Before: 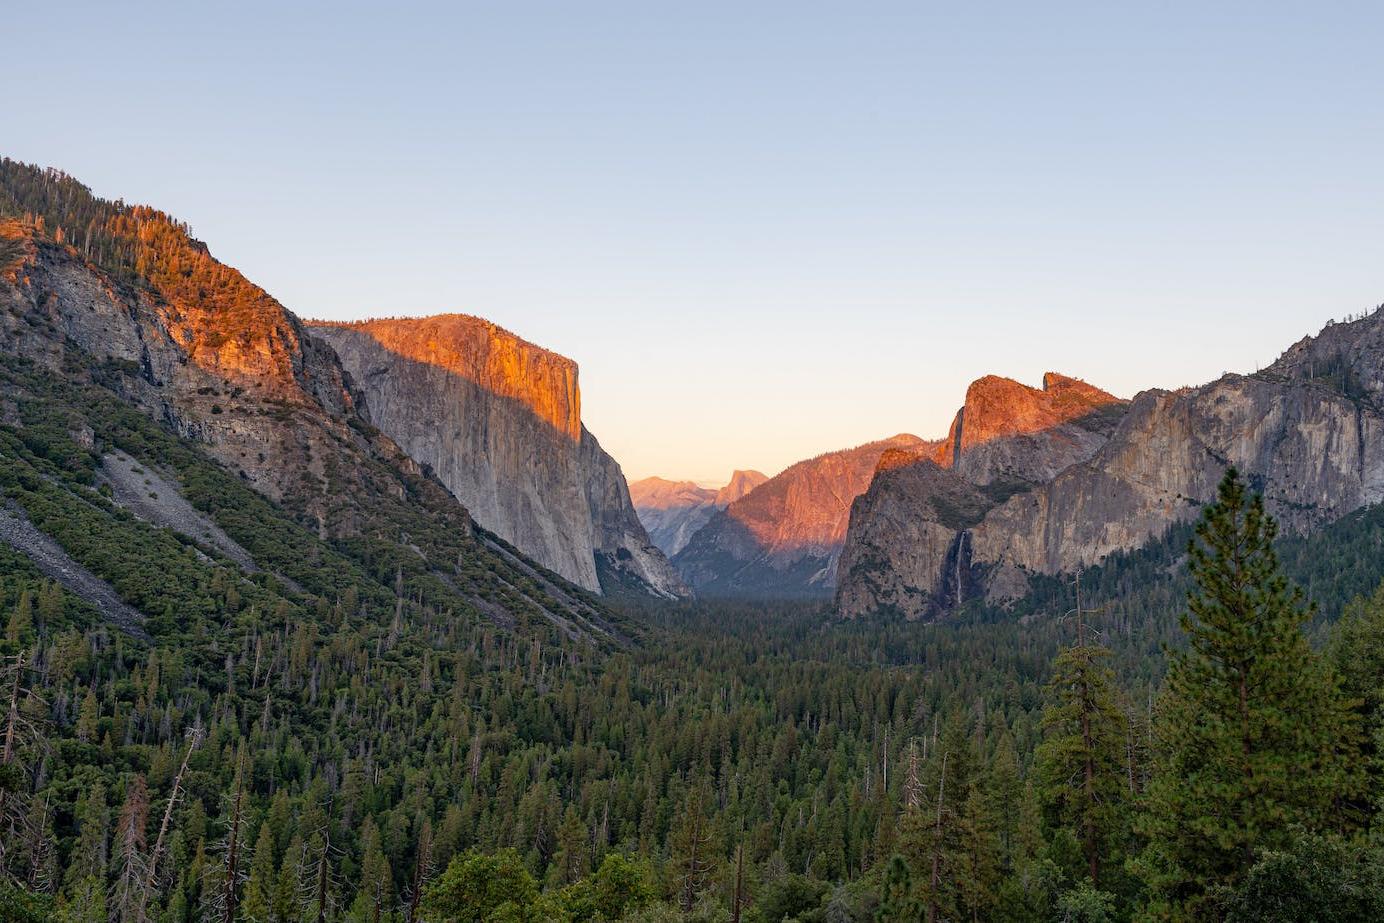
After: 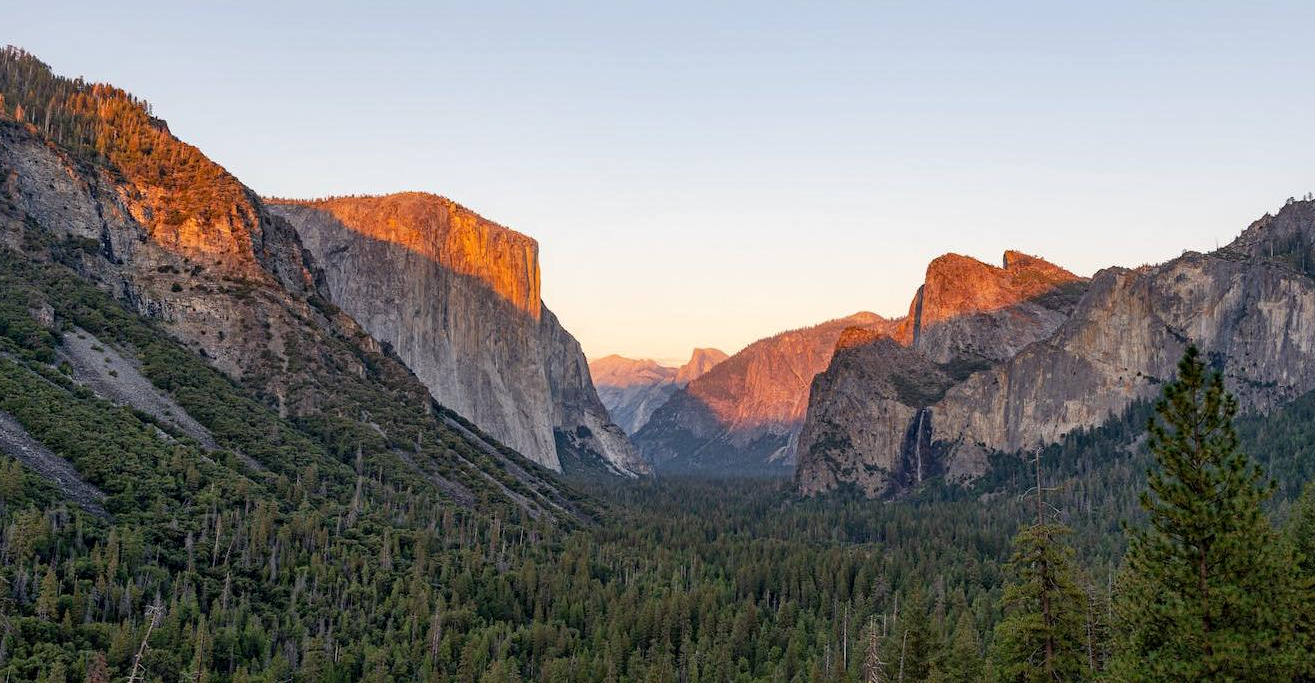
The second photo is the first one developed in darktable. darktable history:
crop and rotate: left 2.991%, top 13.302%, right 1.981%, bottom 12.636%
local contrast: mode bilateral grid, contrast 20, coarseness 50, detail 120%, midtone range 0.2
